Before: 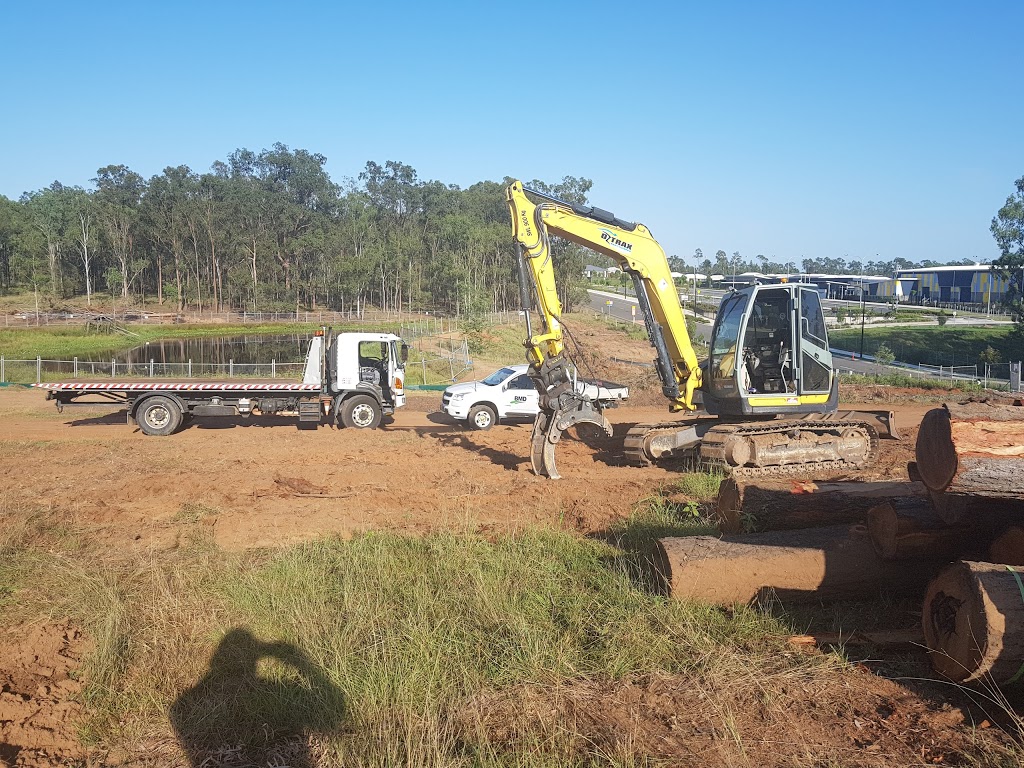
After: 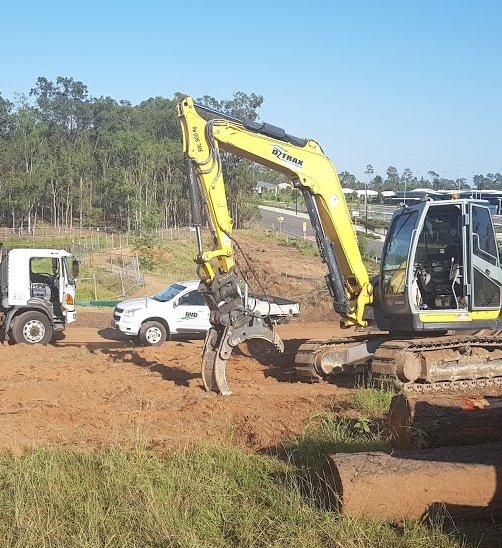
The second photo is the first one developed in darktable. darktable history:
crop: left 32.174%, top 10.955%, right 18.763%, bottom 17.596%
